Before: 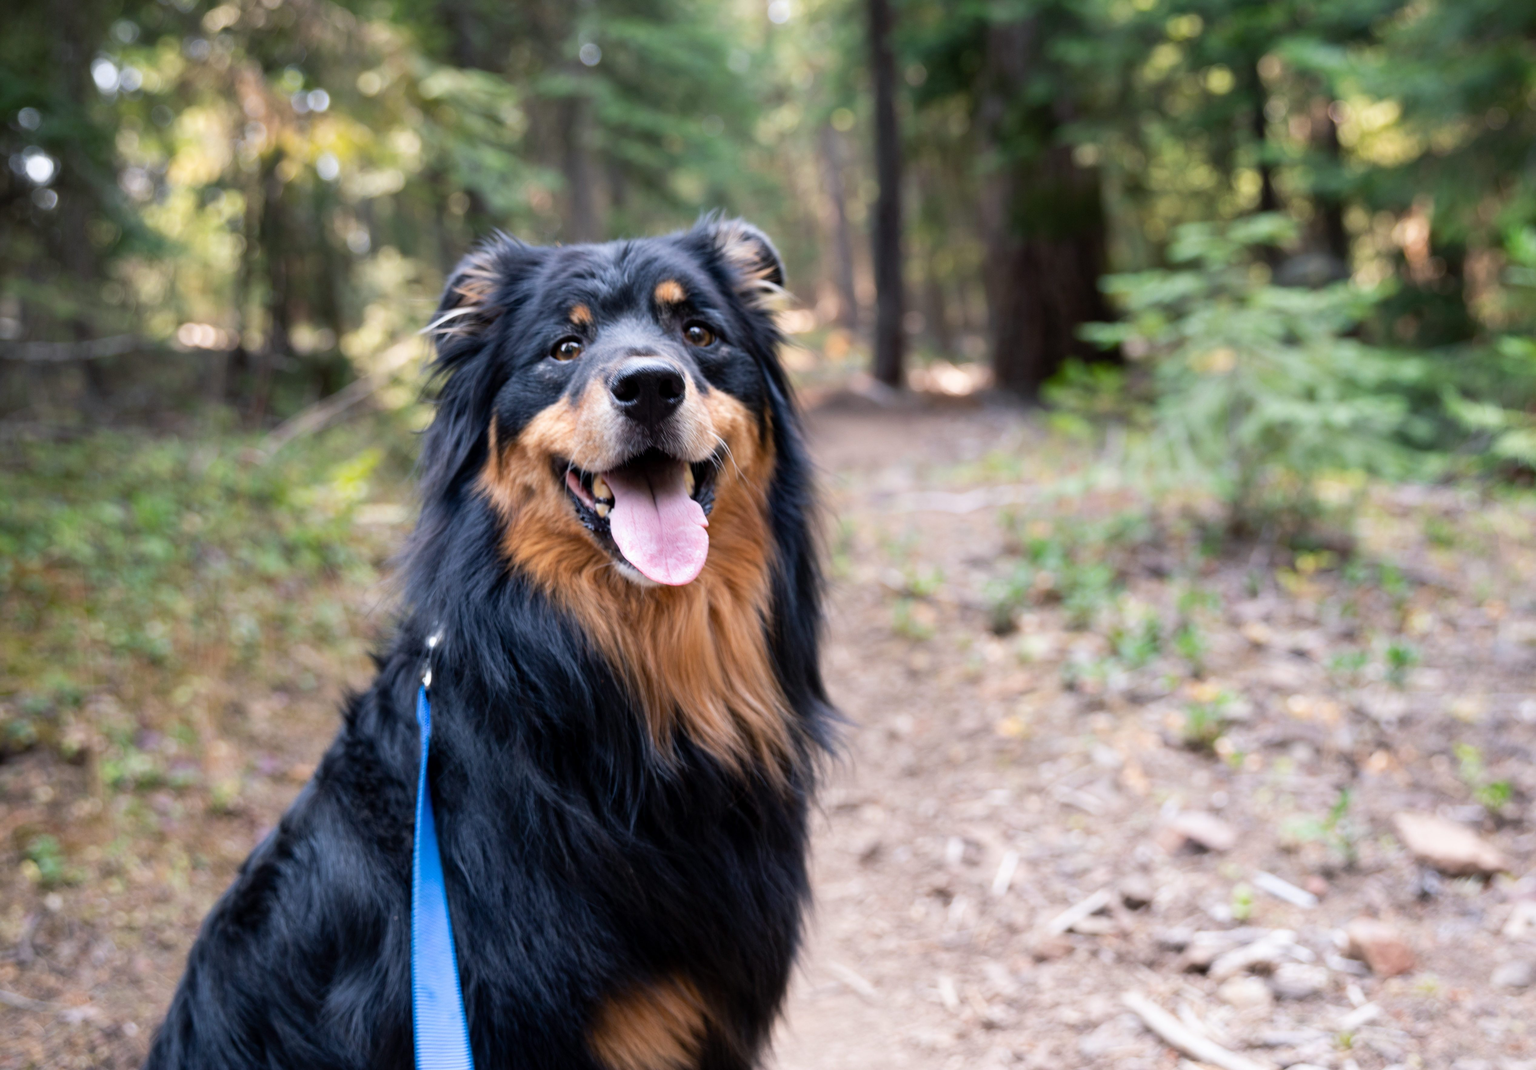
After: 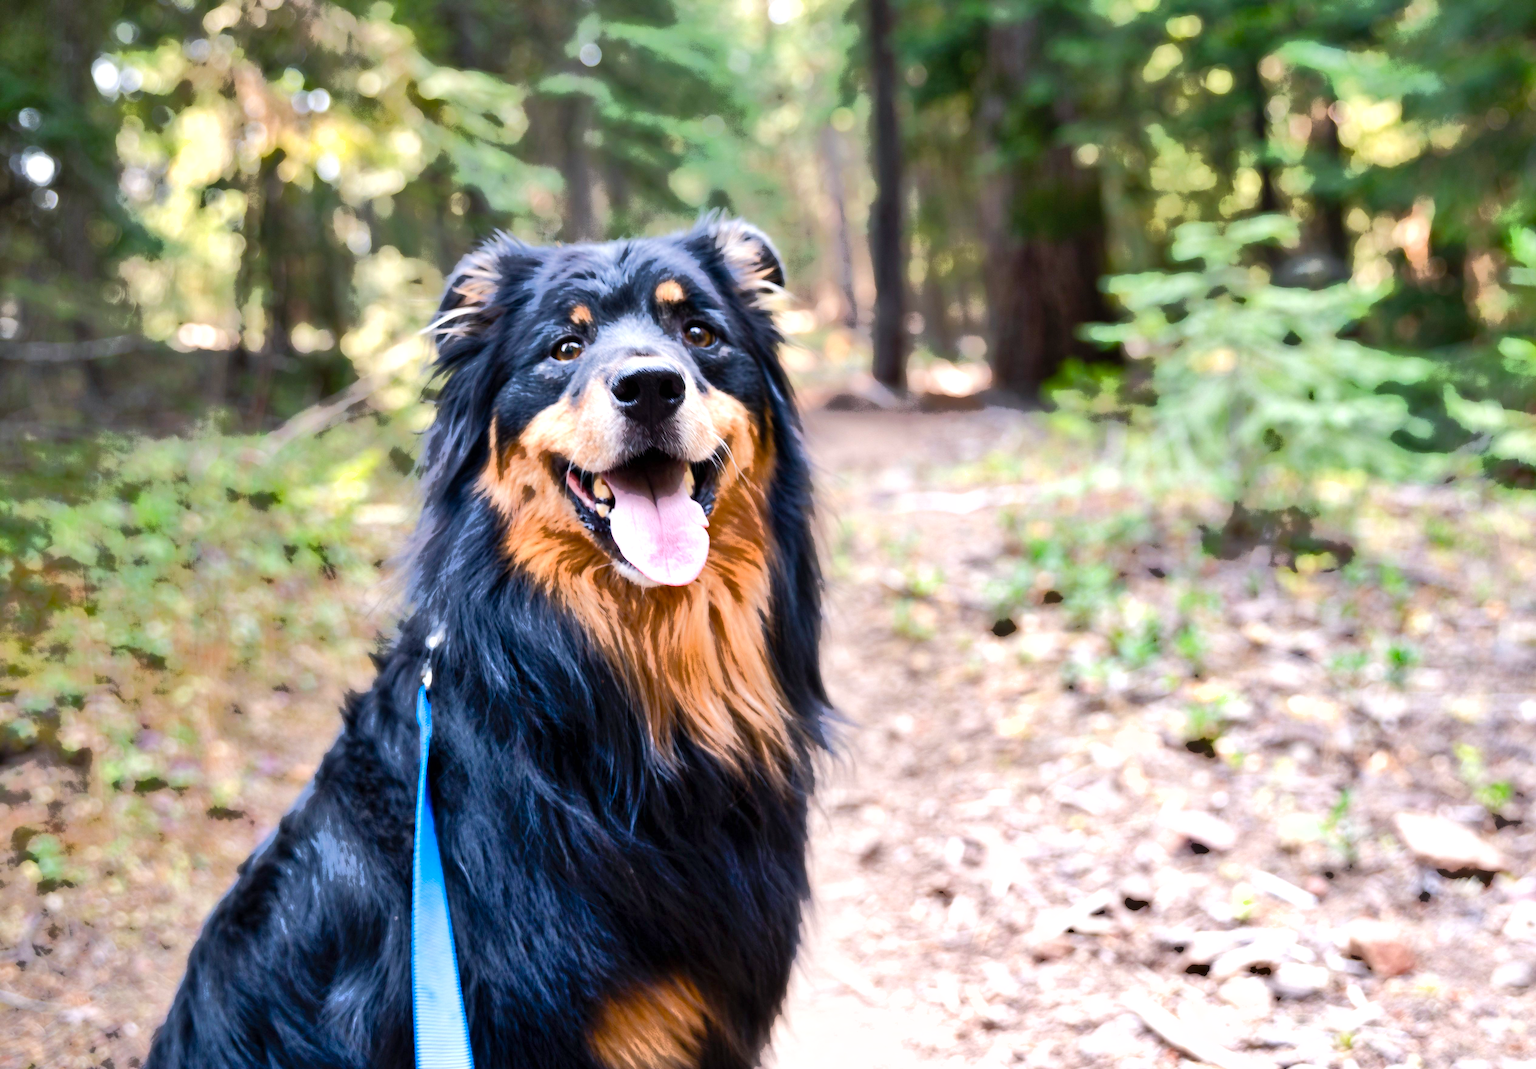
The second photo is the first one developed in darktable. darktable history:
tone curve: curves: ch0 [(0, 0) (0.003, 0.003) (0.011, 0.01) (0.025, 0.023) (0.044, 0.042) (0.069, 0.065) (0.1, 0.094) (0.136, 0.127) (0.177, 0.166) (0.224, 0.211) (0.277, 0.26) (0.335, 0.315) (0.399, 0.375) (0.468, 0.44) (0.543, 0.658) (0.623, 0.718) (0.709, 0.782) (0.801, 0.851) (0.898, 0.923) (1, 1)]
exposure: black level correction 0, exposure 0.5 EV, compensate exposure bias true, compensate highlight preservation false
color balance rgb: perceptual saturation grading › global saturation 0.672%, perceptual saturation grading › highlights -18.024%, perceptual saturation grading › mid-tones 32.49%, perceptual saturation grading › shadows 50.346%, contrast 5.015%
shadows and highlights: soften with gaussian
